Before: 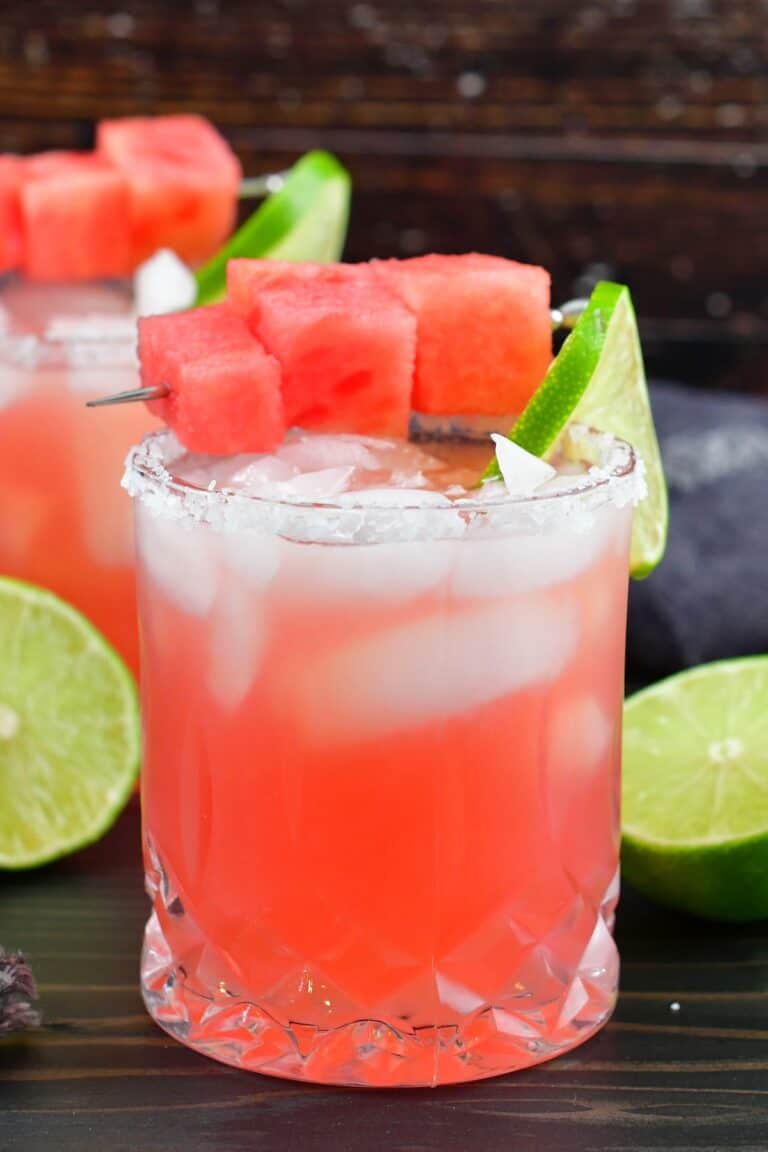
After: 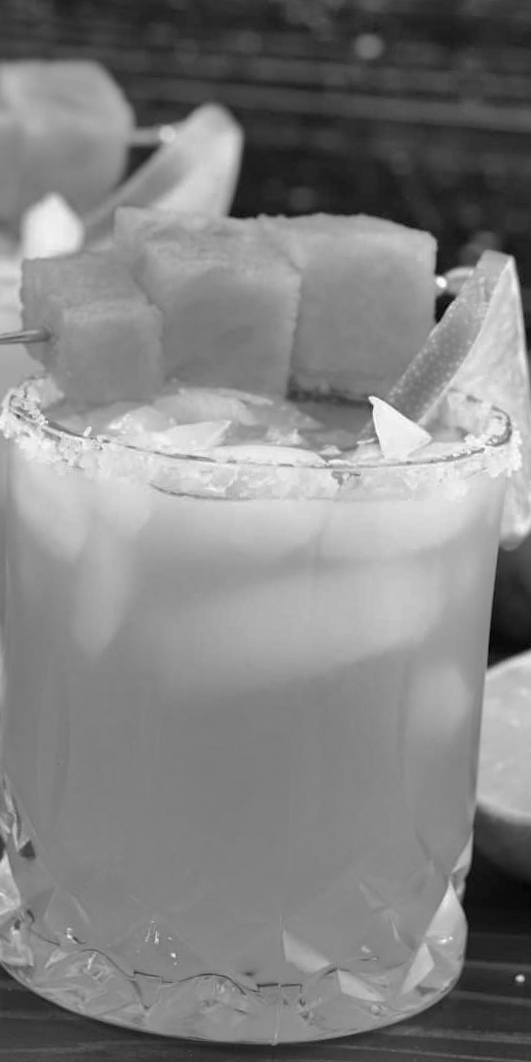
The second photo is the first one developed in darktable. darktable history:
monochrome: on, module defaults
shadows and highlights: on, module defaults
crop and rotate: angle -3.27°, left 14.277%, top 0.028%, right 10.766%, bottom 0.028%
